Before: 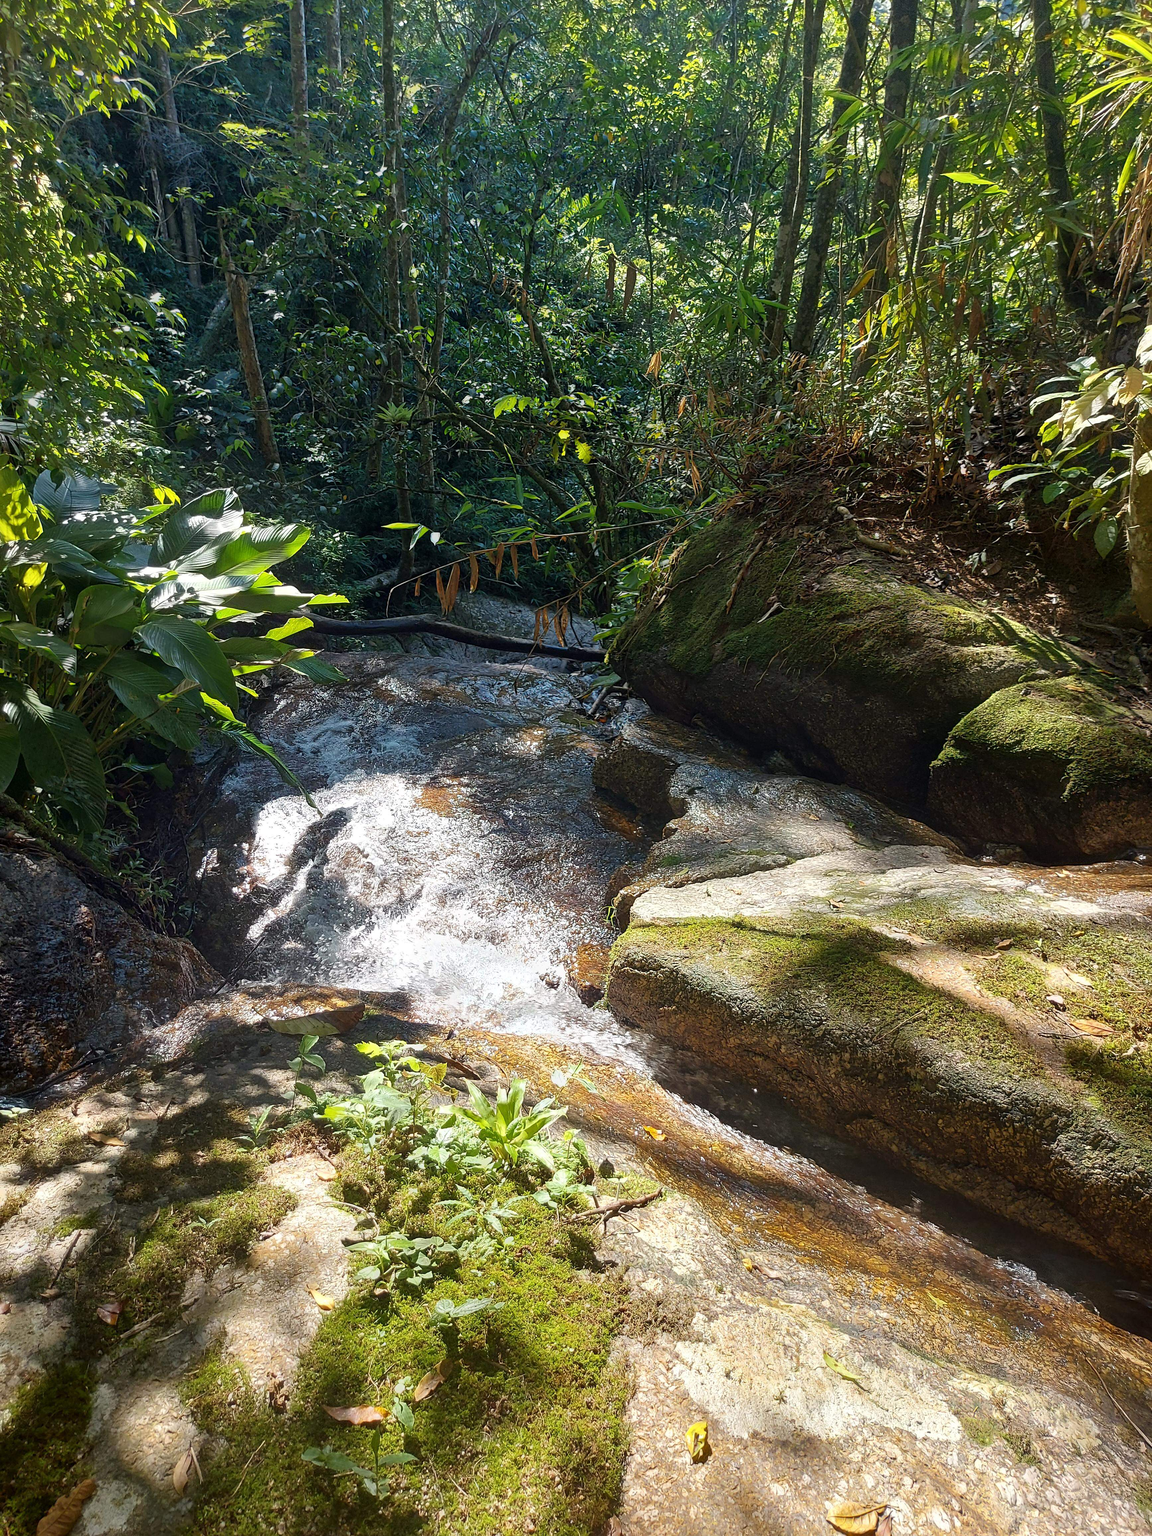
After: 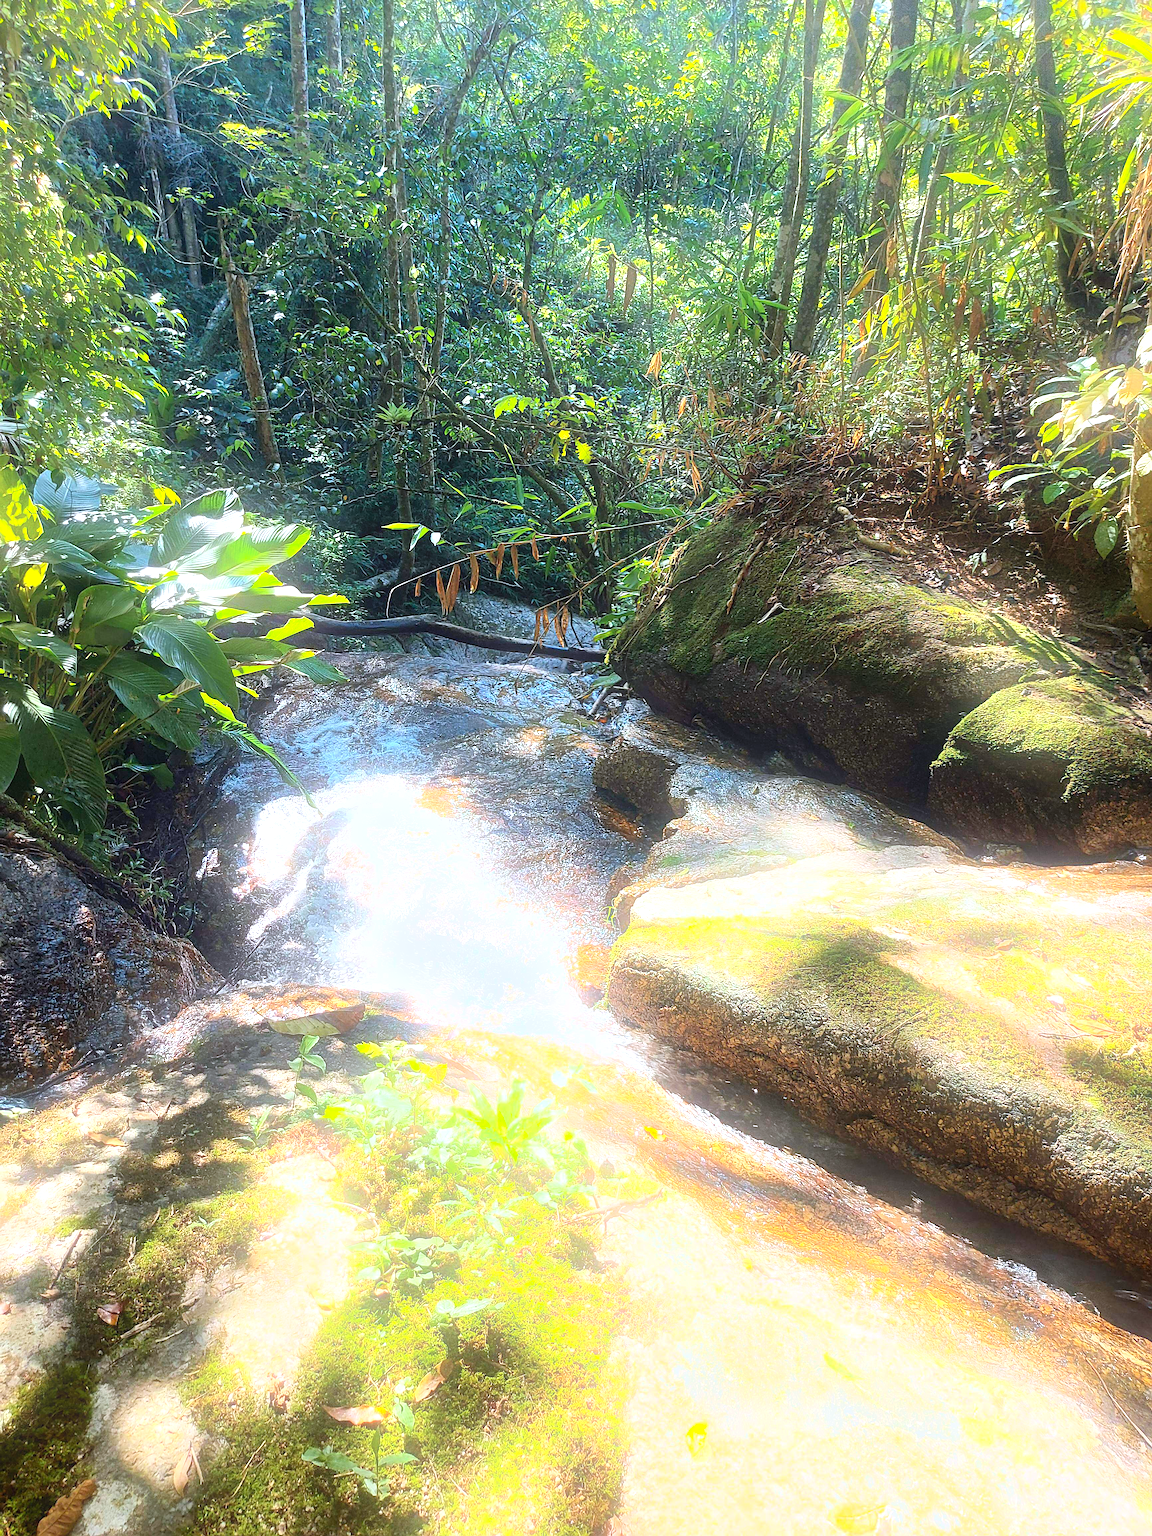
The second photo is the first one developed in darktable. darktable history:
contrast brightness saturation: contrast 0.2, brightness 0.16, saturation 0.22
color correction: highlights a* -0.772, highlights b* -8.92
bloom: on, module defaults
exposure: black level correction 0, exposure 0.9 EV, compensate highlight preservation false
sharpen: on, module defaults
